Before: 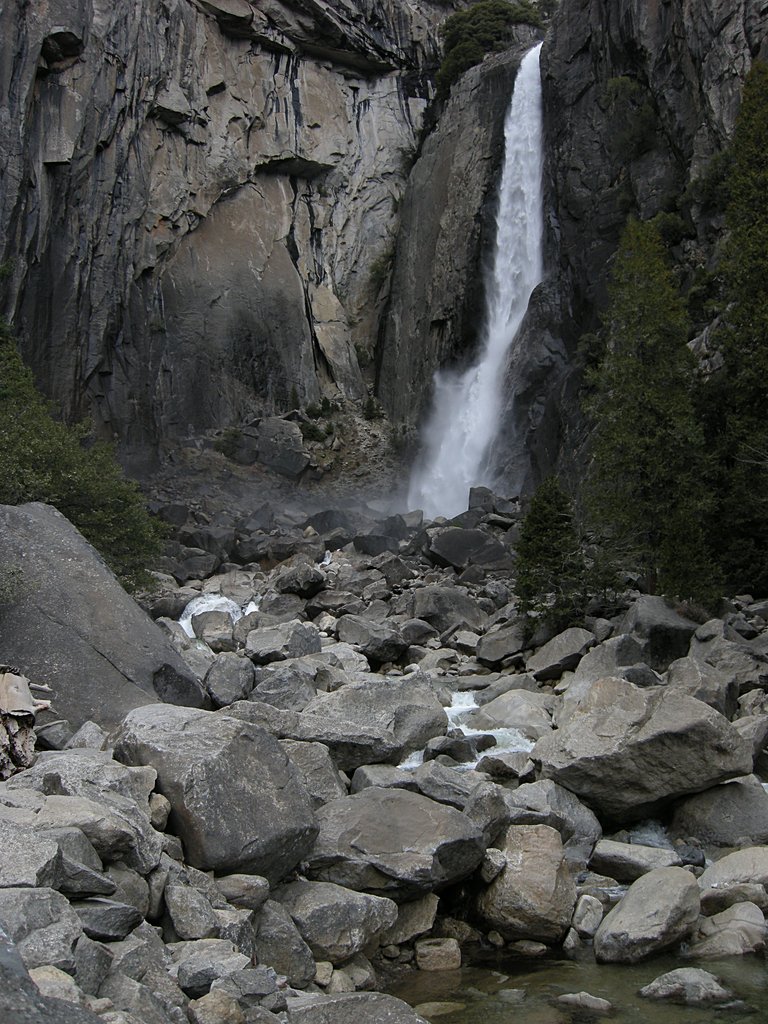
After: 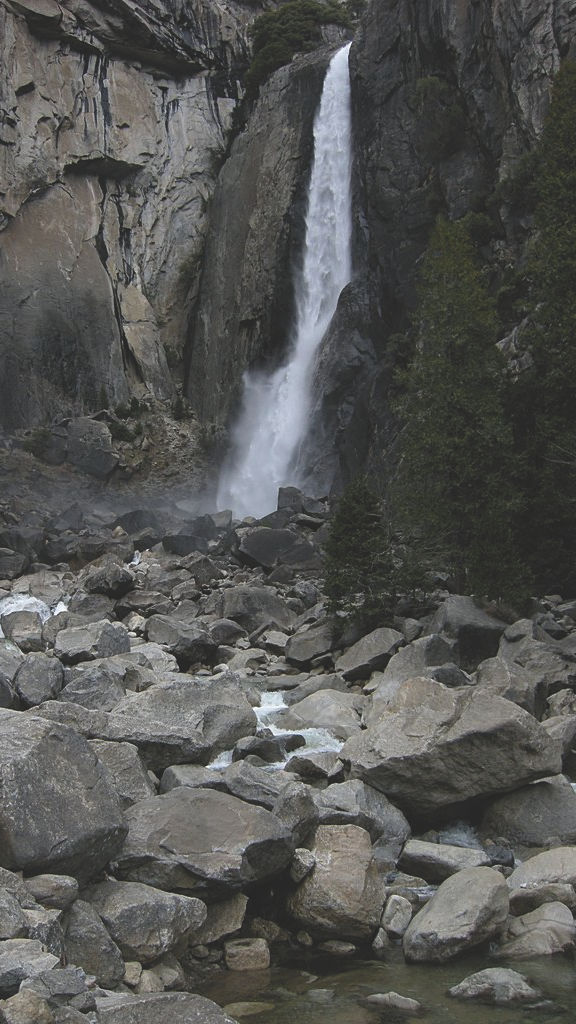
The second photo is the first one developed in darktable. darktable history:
crop and rotate: left 24.894%
exposure: black level correction -0.021, exposure -0.036 EV, compensate highlight preservation false
